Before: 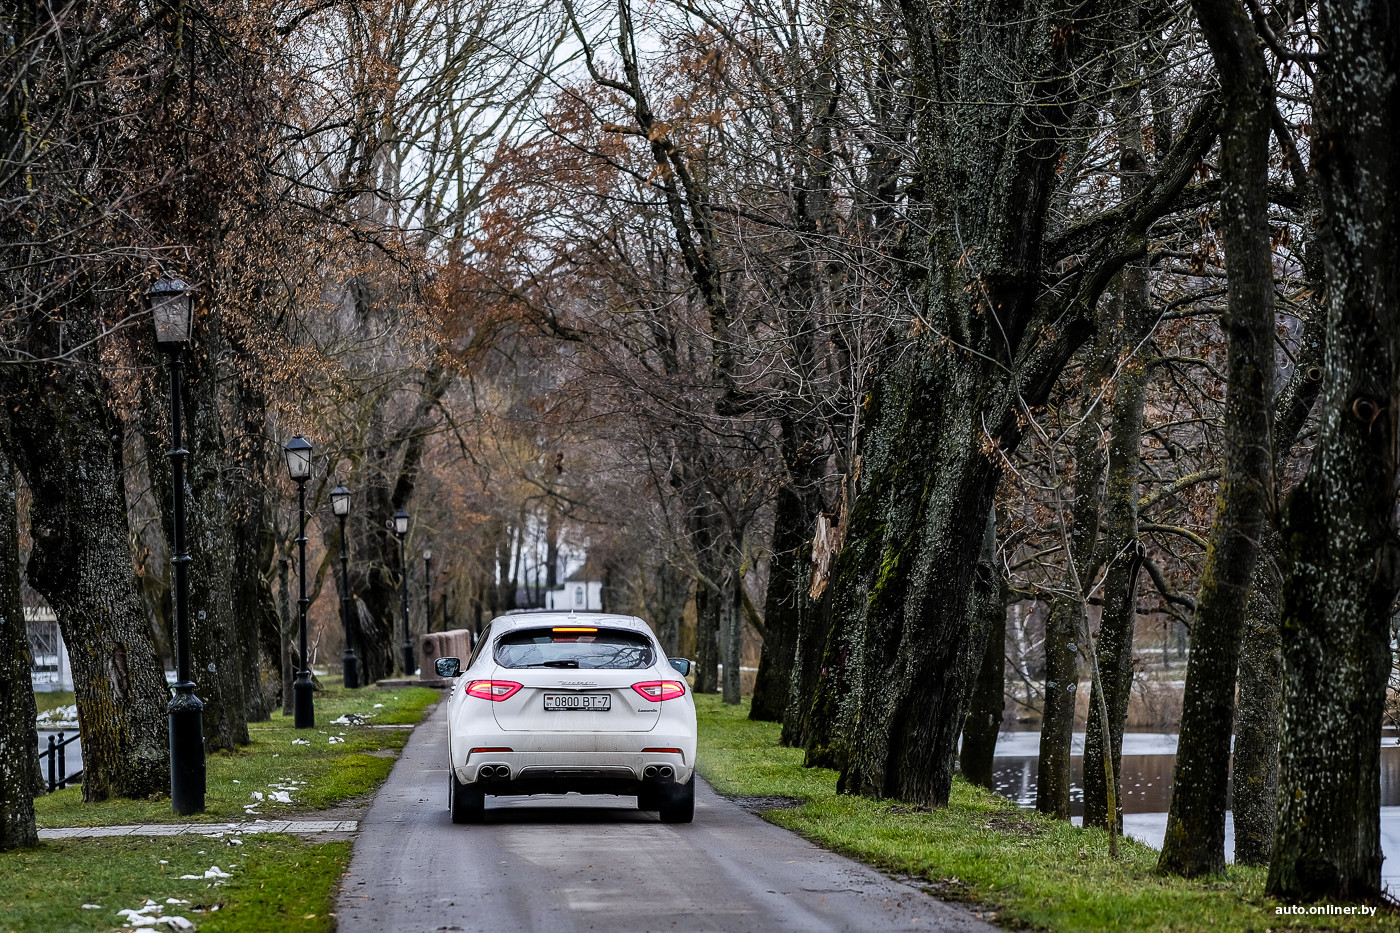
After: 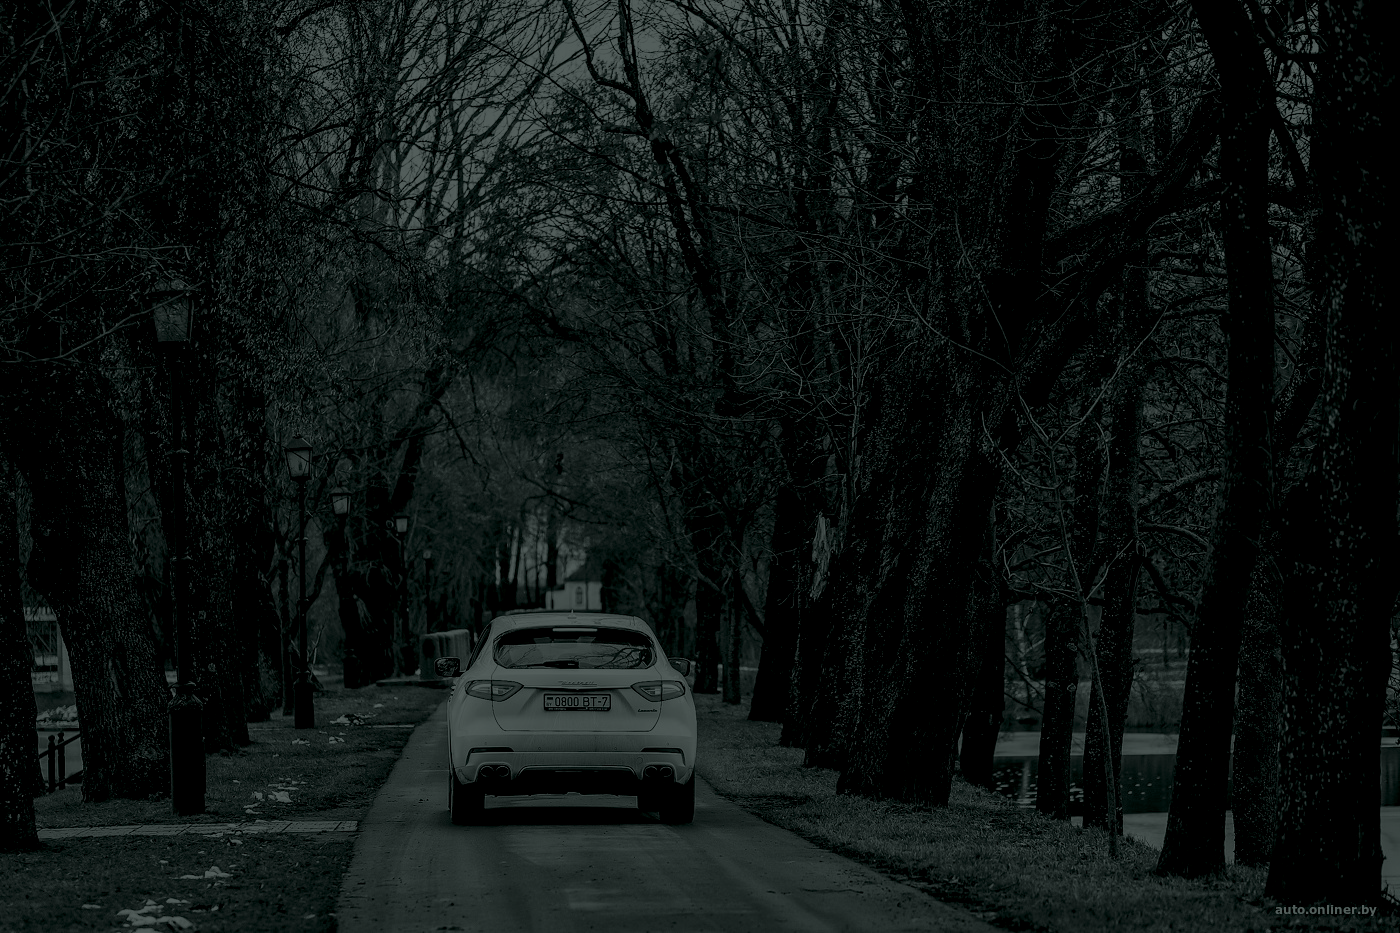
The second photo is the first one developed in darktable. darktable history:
colorize #4: hue 14.4°, saturation 36%, lightness 8.76%, version 1 | blend: blend mode color, opacity 100%; mask: uniform (no mask)
channel mixer #4: red [0, 0, 0, 0.964, 0, 0, 0], green [0 ×4, 1.072, 0, 0], blue [0 ×5, 1.12, 0]
colorize #3: hue 43.2°, saturation 12%, lightness 8.37%, version 1 | blend: blend mode color, opacity 100%; mask: uniform (no mask)
colorize #2: hue 90°, saturation 26%, lightness 7.57%, version 1 | blend: blend mode color, opacity 100%; mask: uniform (no mask)
channel mixer #2: red [0, 0, 0, 1.235, 0, 0, 0], green [0 ×4, 1.072, 0, 0], blue [0 ×5, 1.012, 0]
colorize #1: hue 90°, saturation 19%, lightness 1.2%, version 1 | blend: blend mode color, opacity 100%; mask: uniform (no mask)
channel mixer #1: red [0, 0, 0, 1.155, 0, 0, 0], green [0 ×4, 1.072, 0, 0], blue [0 ×5, 1.008, 0]
colorize: hue 90°, saturation 19%, lightness 1.59%, version 1 | blend: blend mode color, opacity 100%; mask: uniform (no mask)
channel mixer: red [0, 0, 0, 1.127, 0, 0, 0], green [0 ×4, 1.072, 0, 0], blue [0 ×5, 1.008, 0]
